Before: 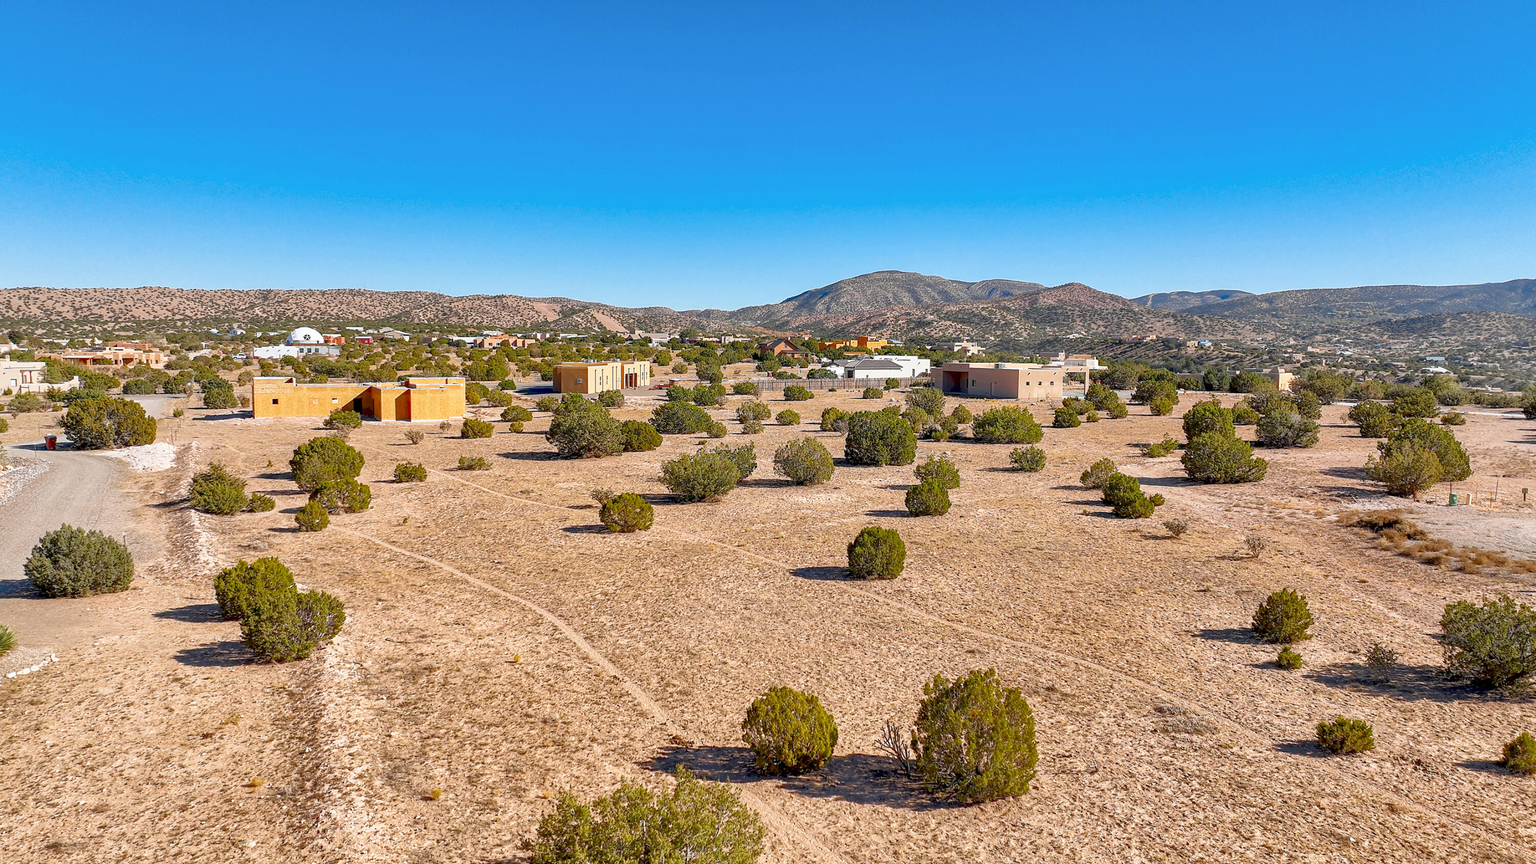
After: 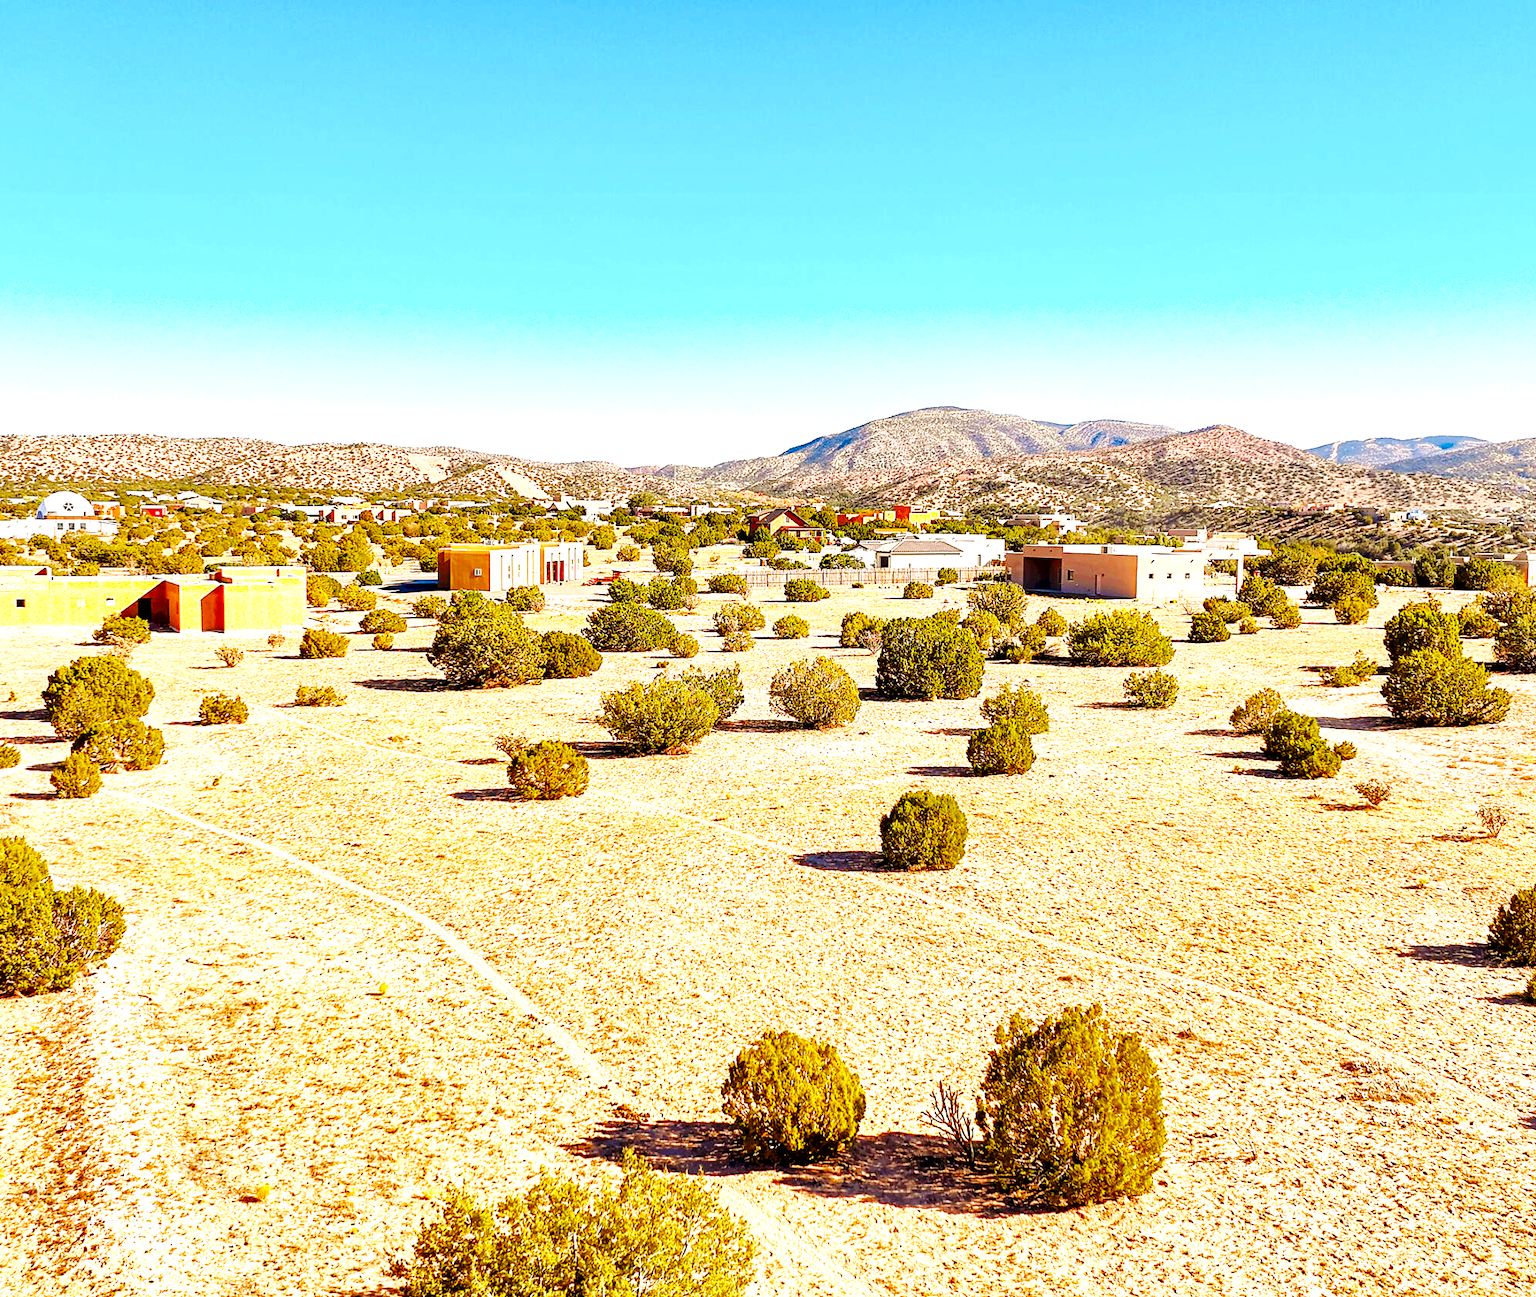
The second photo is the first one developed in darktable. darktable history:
color balance rgb: power › luminance 9.98%, power › chroma 2.825%, power › hue 57.59°, perceptual saturation grading › global saturation 20%, perceptual saturation grading › highlights -24.744%, perceptual saturation grading › shadows 25.071%, perceptual brilliance grading › global brilliance 14.869%, perceptual brilliance grading › shadows -34.162%, global vibrance 30.069%
exposure: compensate highlight preservation false
base curve: curves: ch0 [(0, 0) (0.036, 0.025) (0.121, 0.166) (0.206, 0.329) (0.605, 0.79) (1, 1)], preserve colors none
levels: levels [0, 0.499, 1]
crop: left 17.053%, right 16.38%
velvia: on, module defaults
tone equalizer: -8 EV -0.743 EV, -7 EV -0.668 EV, -6 EV -0.589 EV, -5 EV -0.422 EV, -3 EV 0.39 EV, -2 EV 0.6 EV, -1 EV 0.678 EV, +0 EV 0.772 EV, luminance estimator HSV value / RGB max
